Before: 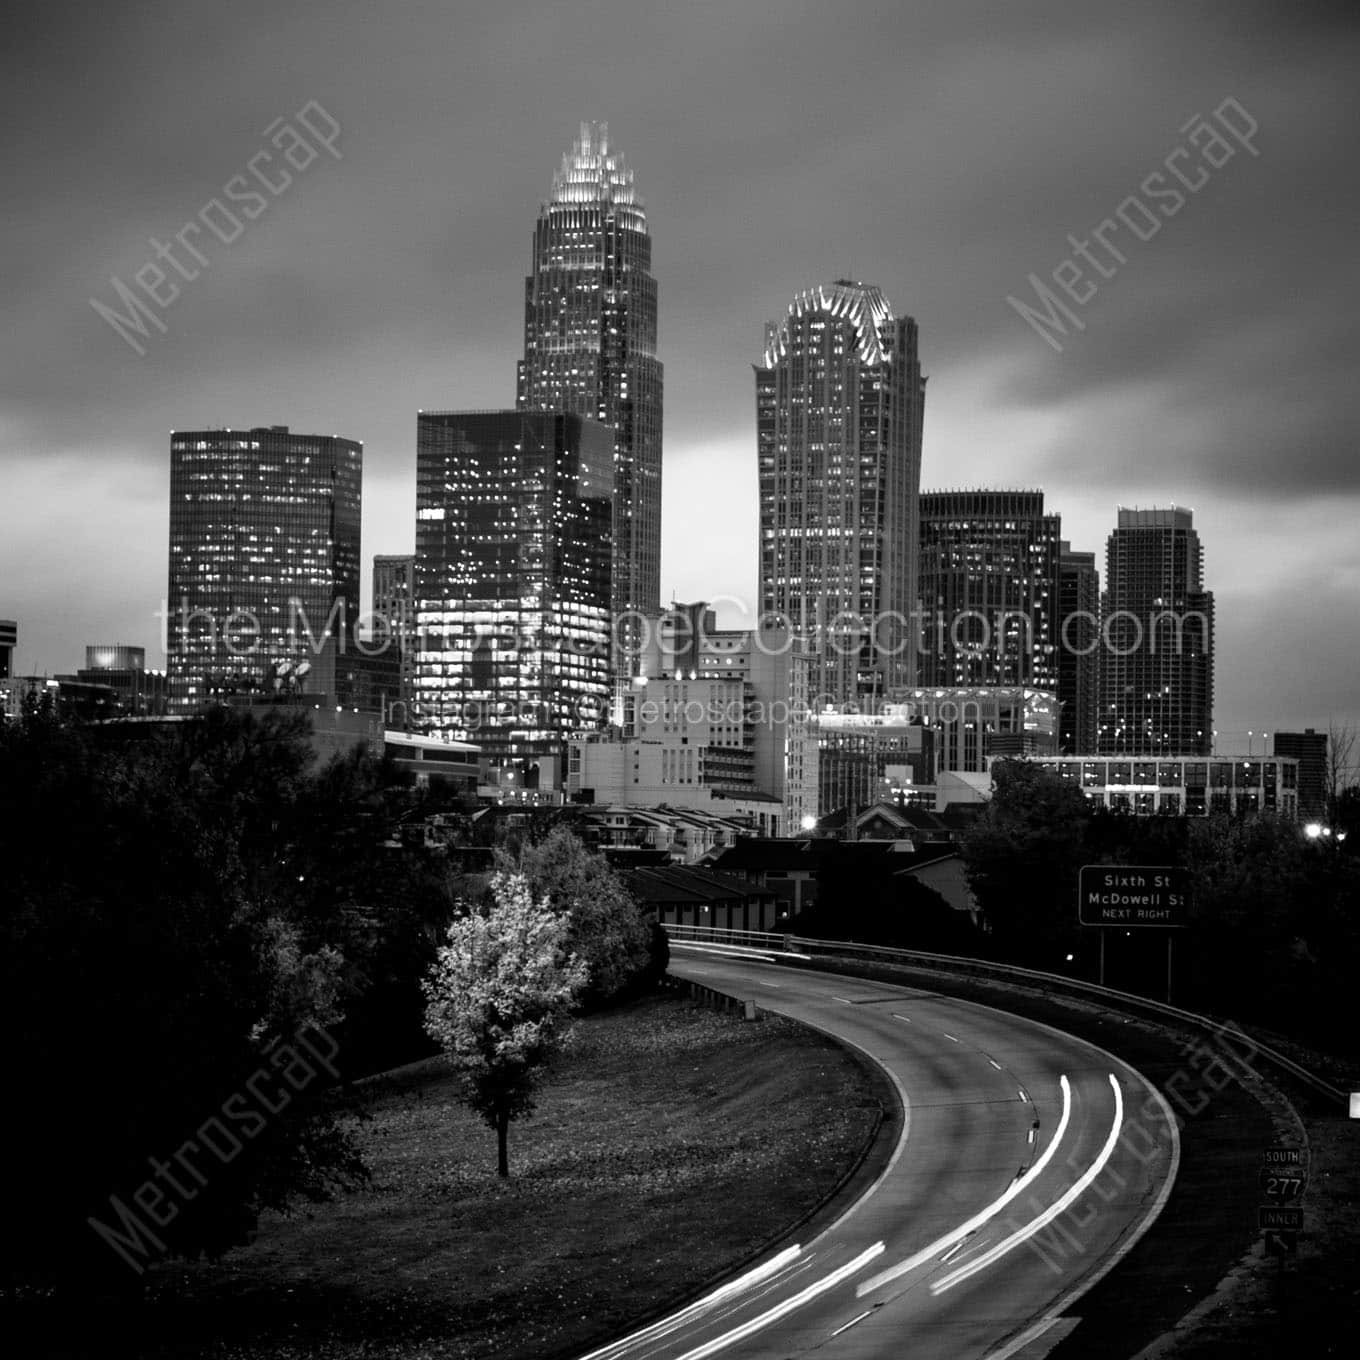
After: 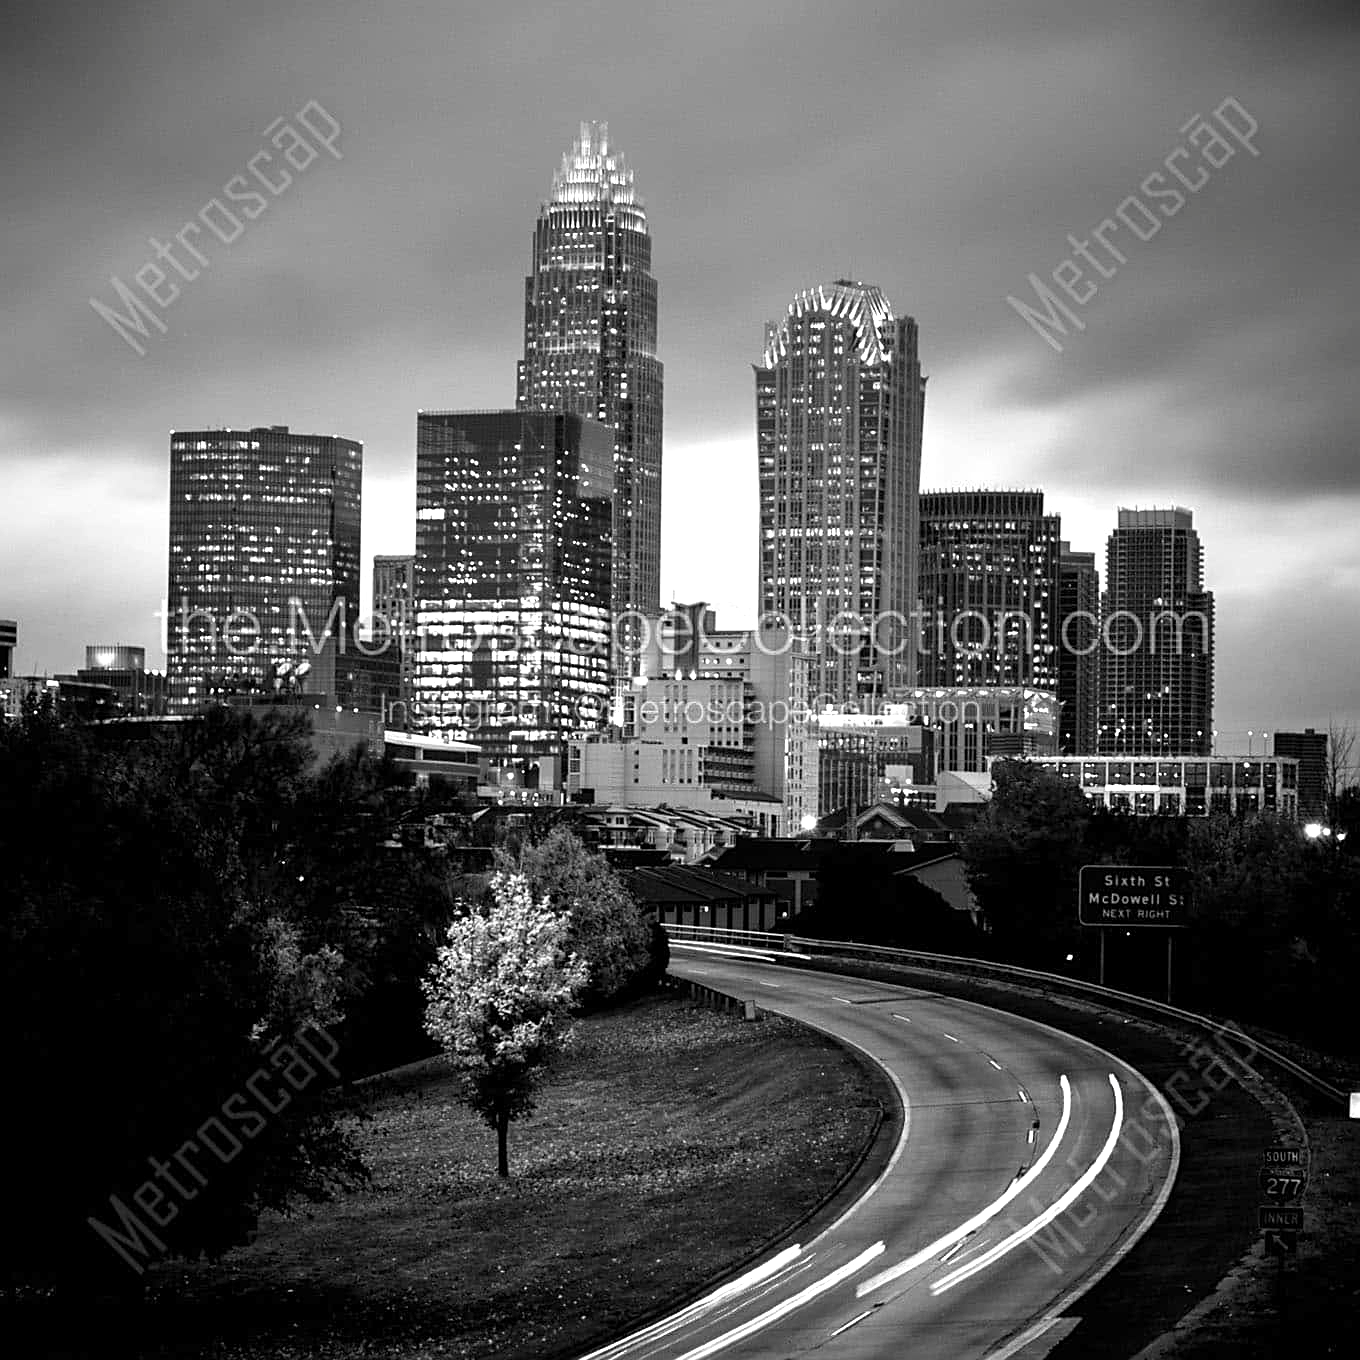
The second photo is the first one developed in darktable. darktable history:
sharpen: on, module defaults
exposure: exposure 0.64 EV, compensate highlight preservation false
color balance: output saturation 110%
